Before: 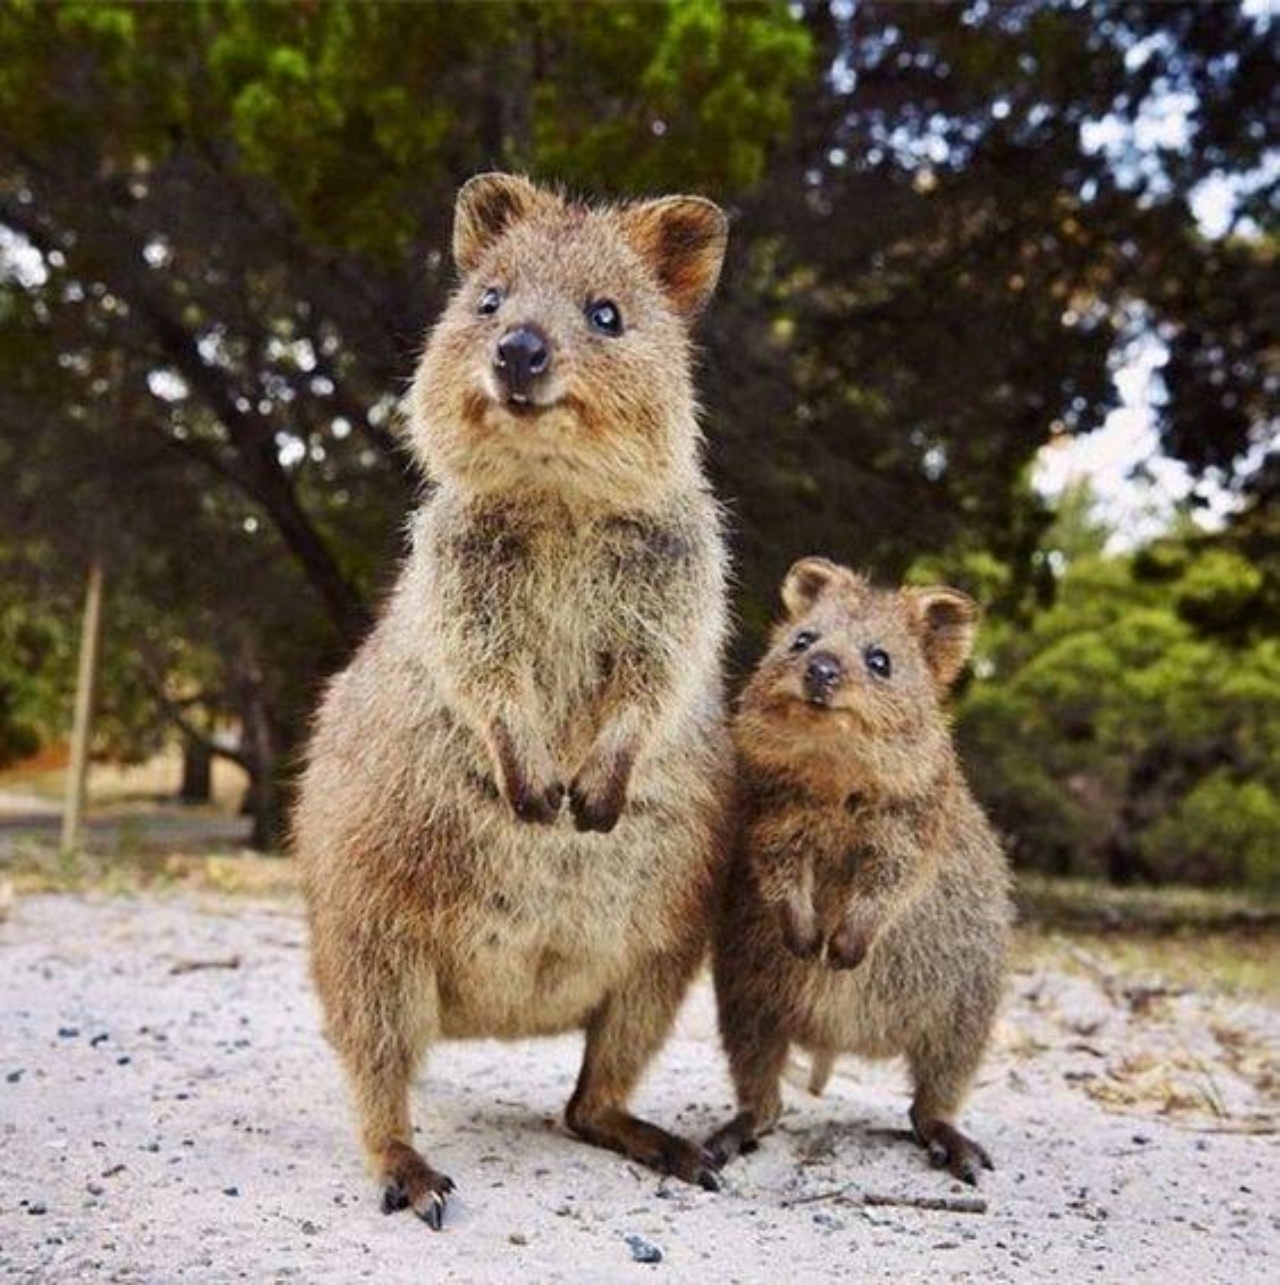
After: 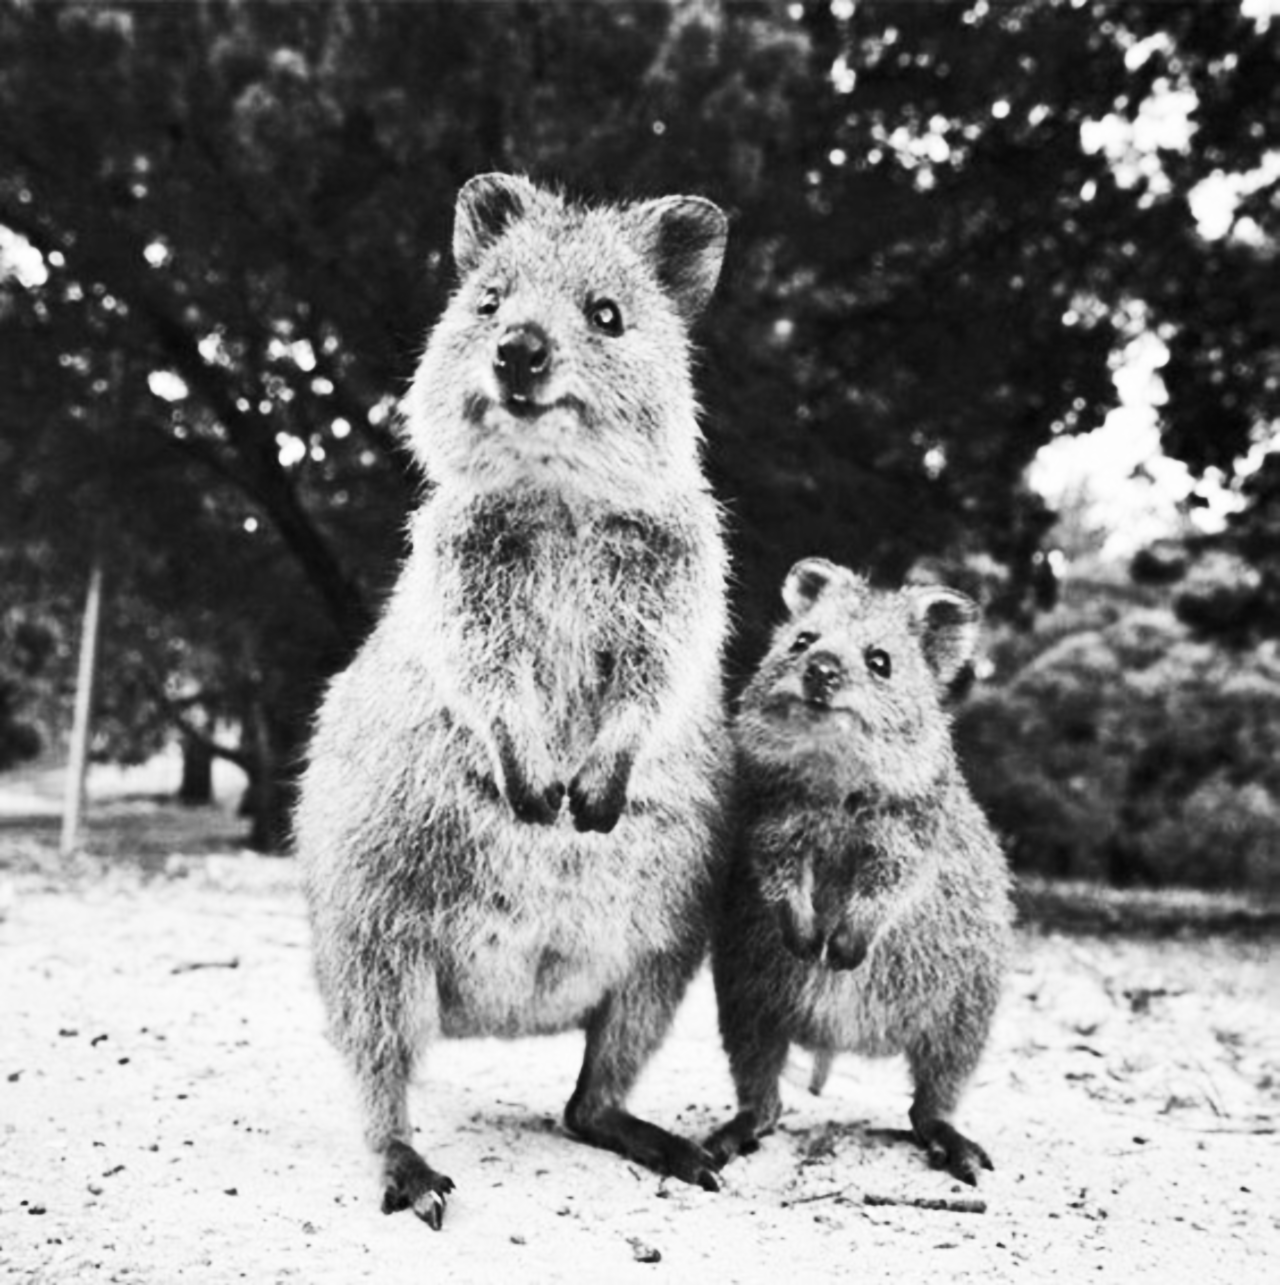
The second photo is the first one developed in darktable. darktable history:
lowpass: radius 0.76, contrast 1.56, saturation 0, unbound 0
contrast brightness saturation: contrast 0.2, brightness 0.2, saturation 0.8
